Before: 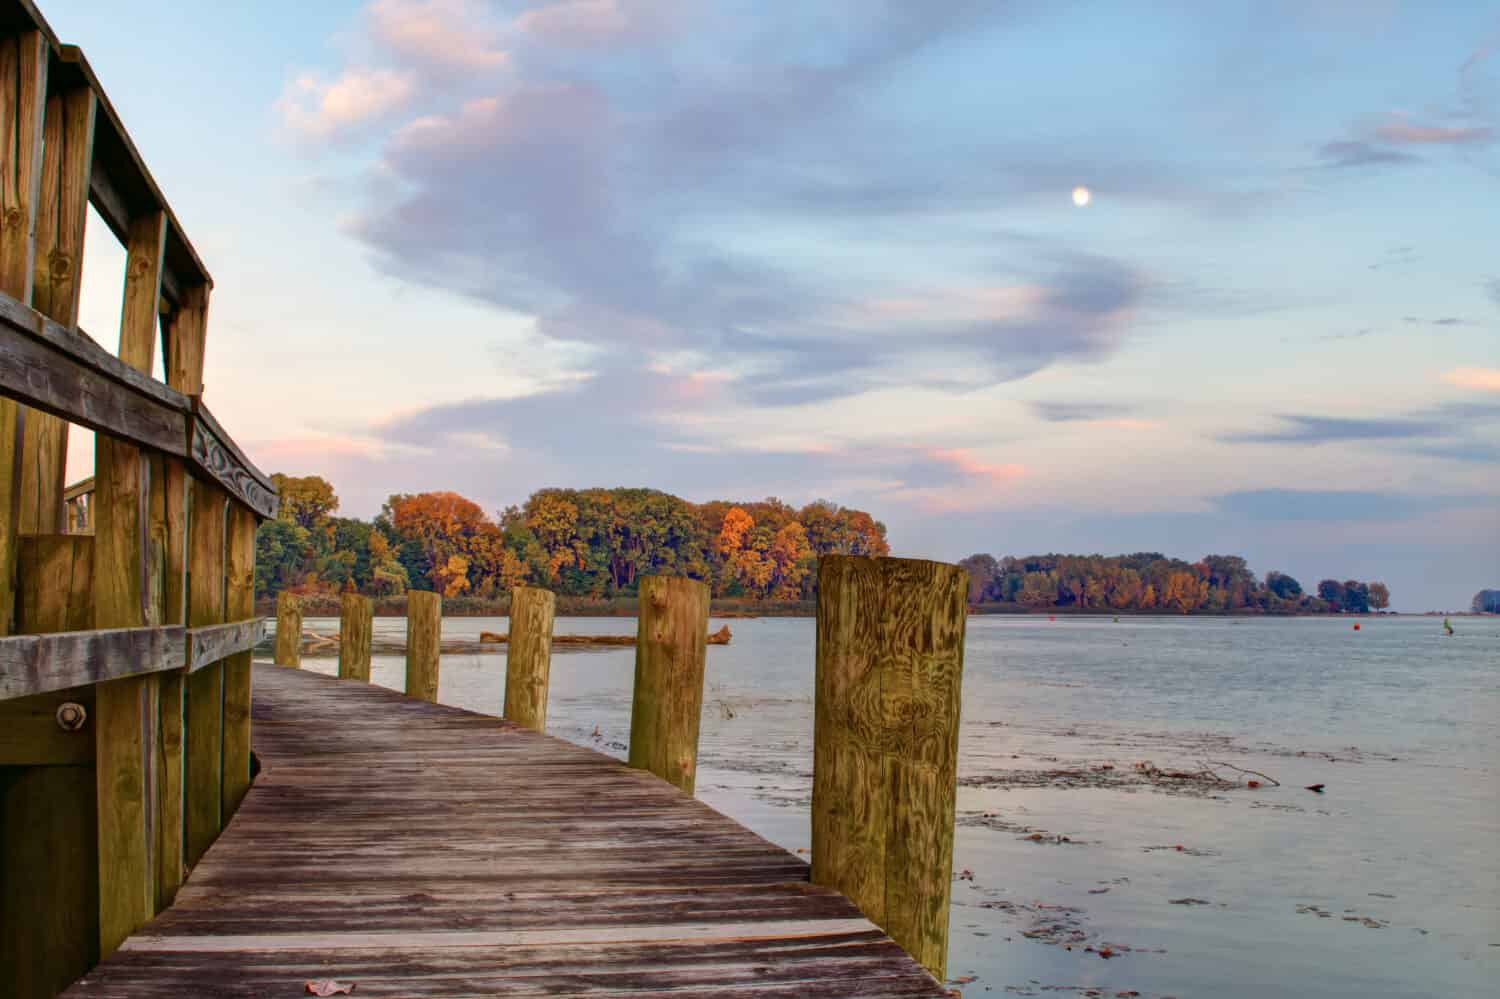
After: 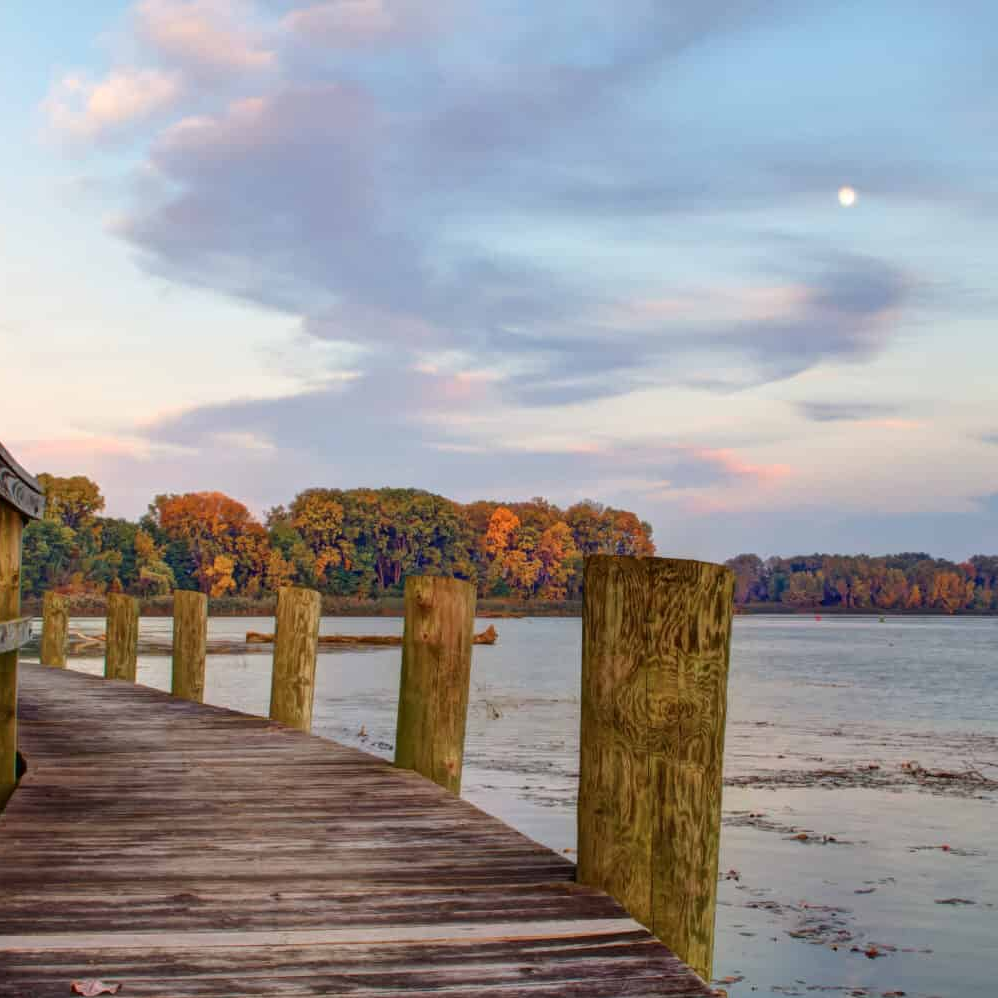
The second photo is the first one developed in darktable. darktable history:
crop and rotate: left 15.618%, right 17.801%
